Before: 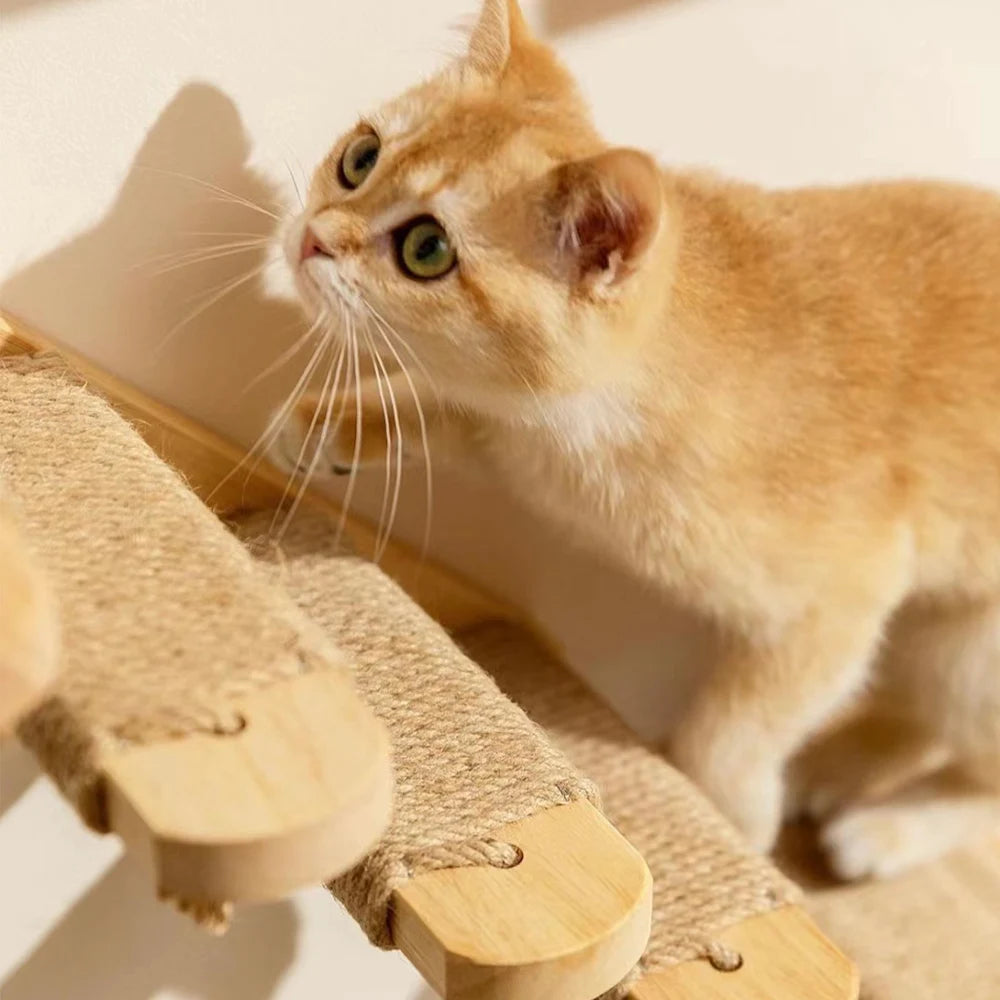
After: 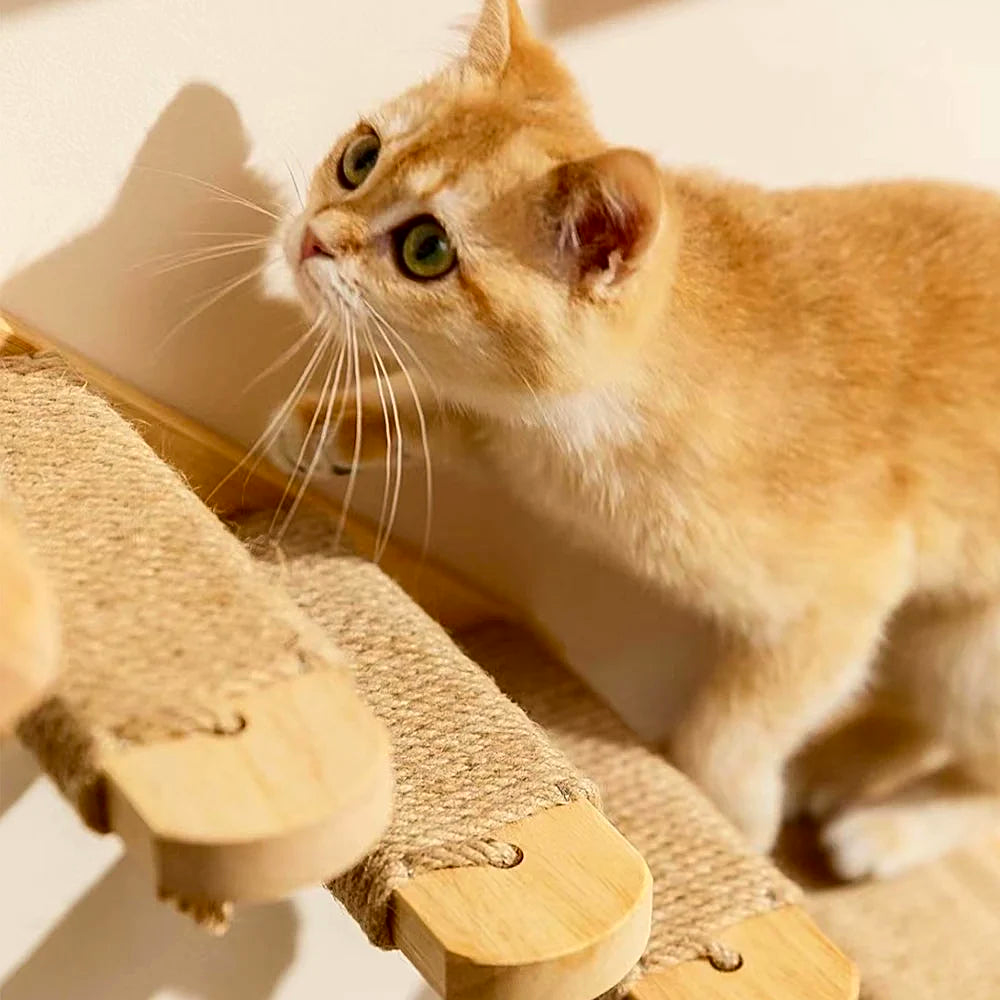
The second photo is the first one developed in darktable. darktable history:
contrast brightness saturation: contrast 0.13, brightness -0.05, saturation 0.16
sharpen: on, module defaults
exposure: compensate highlight preservation false
